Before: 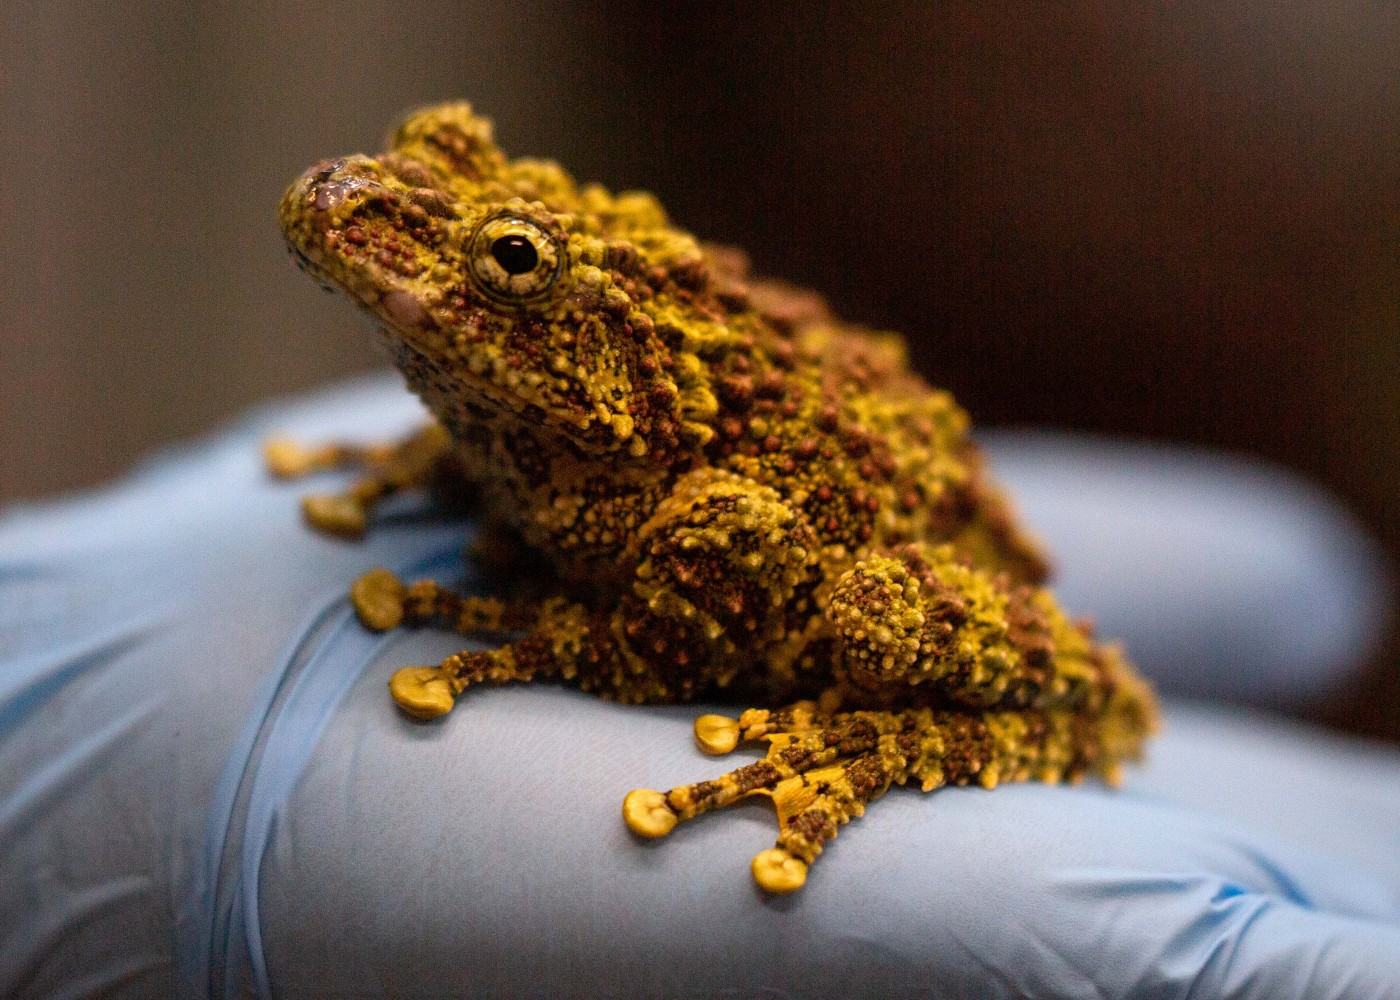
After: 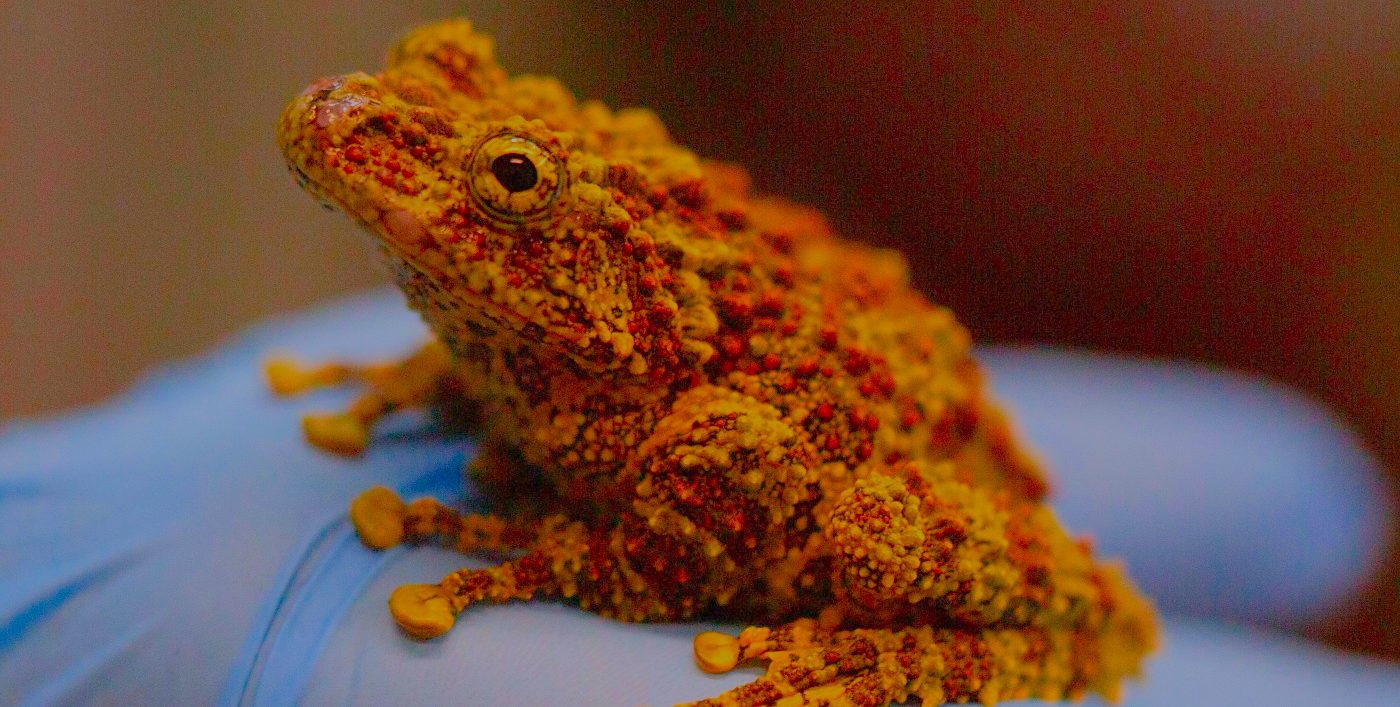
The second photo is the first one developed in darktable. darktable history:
crop and rotate: top 8.293%, bottom 20.996%
white balance: red 0.983, blue 1.036
exposure: compensate highlight preservation false
sharpen: amount 0.2
filmic rgb: black relative exposure -14 EV, white relative exposure 8 EV, threshold 3 EV, hardness 3.74, latitude 50%, contrast 0.5, color science v5 (2021), contrast in shadows safe, contrast in highlights safe, enable highlight reconstruction true
color correction: saturation 1.8
